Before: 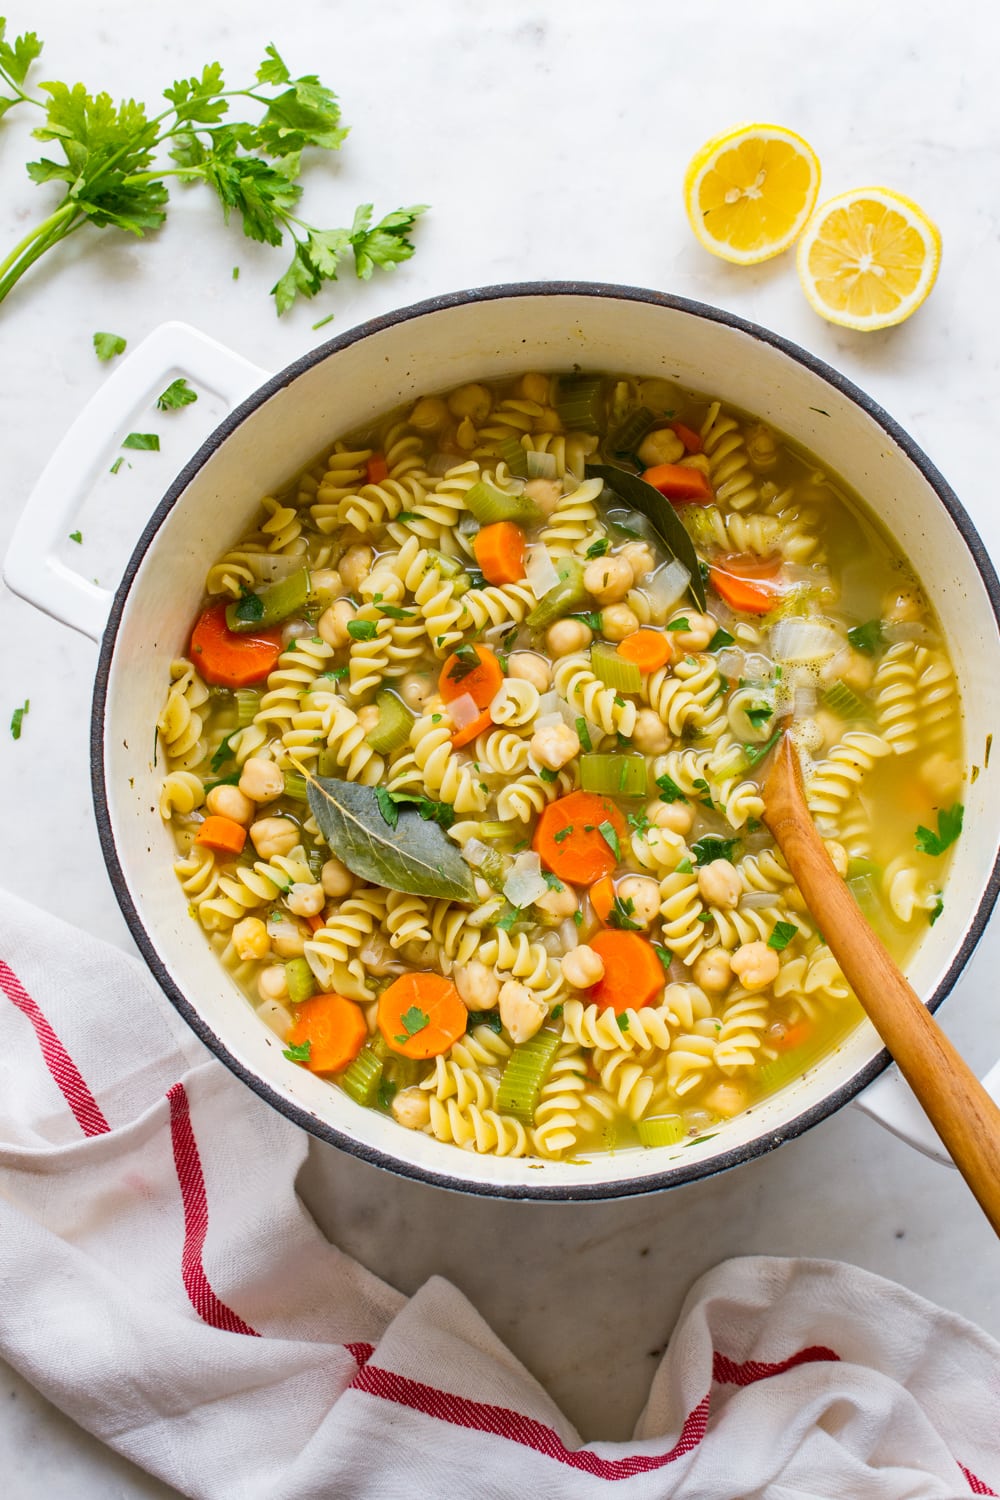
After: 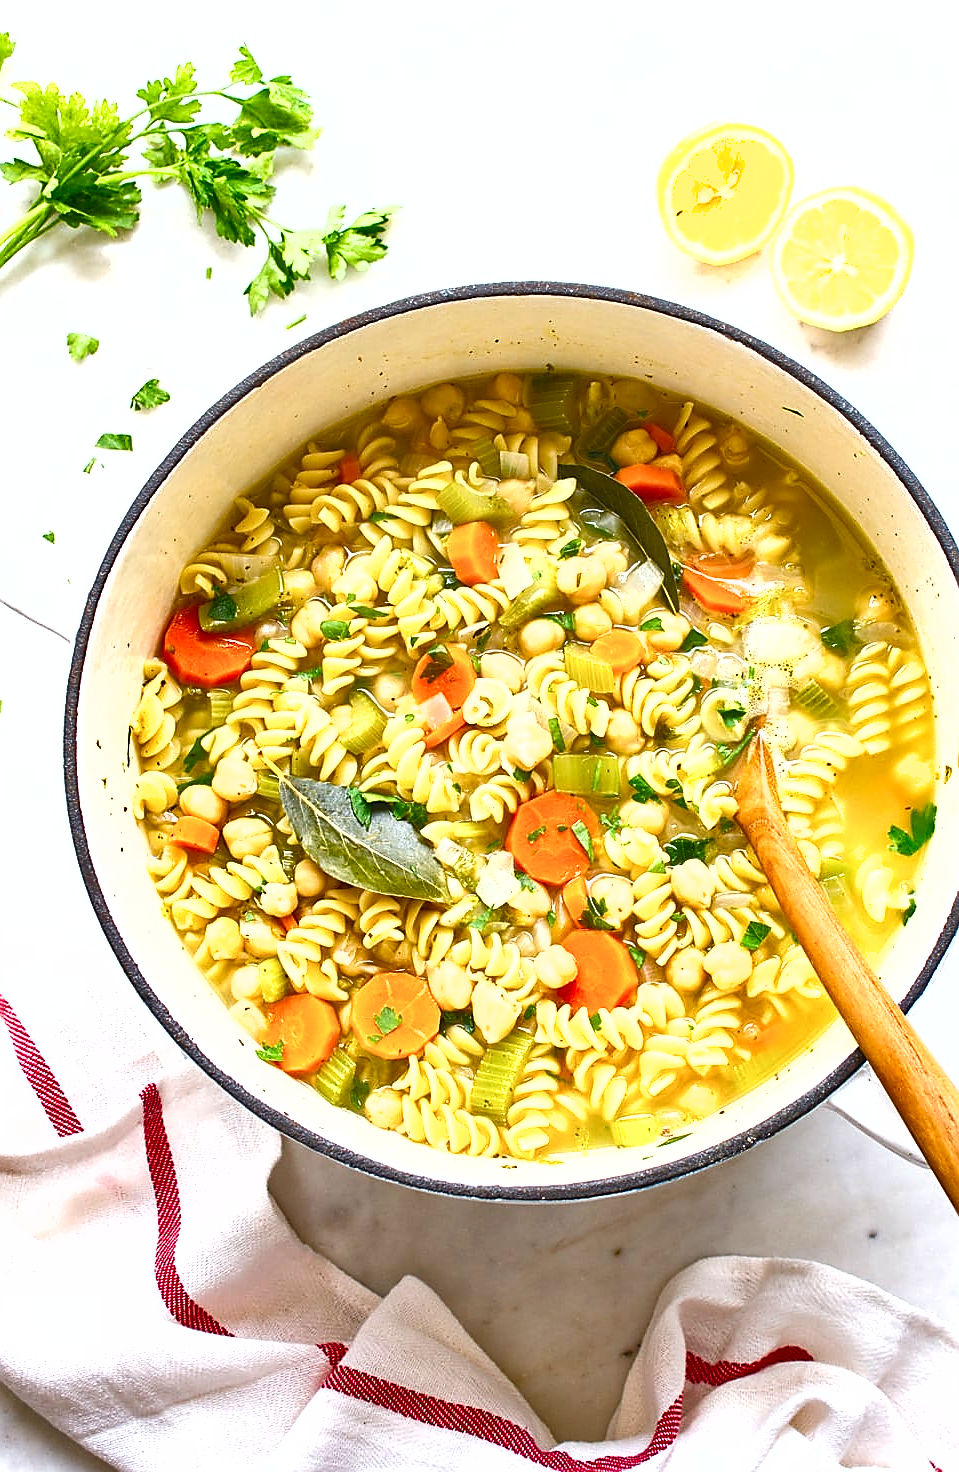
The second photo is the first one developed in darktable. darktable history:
exposure: black level correction -0.006, exposure 1 EV, compensate highlight preservation false
crop and rotate: left 2.709%, right 1.308%, bottom 1.813%
color balance rgb: perceptual saturation grading › global saturation 20%, perceptual saturation grading › highlights -25.783%, perceptual saturation grading › shadows 50.332%
sharpen: radius 1.404, amount 1.242, threshold 0.691
color correction: highlights b* 0.038, saturation 0.983
shadows and highlights: shadows -86.74, highlights -35.55, soften with gaussian
